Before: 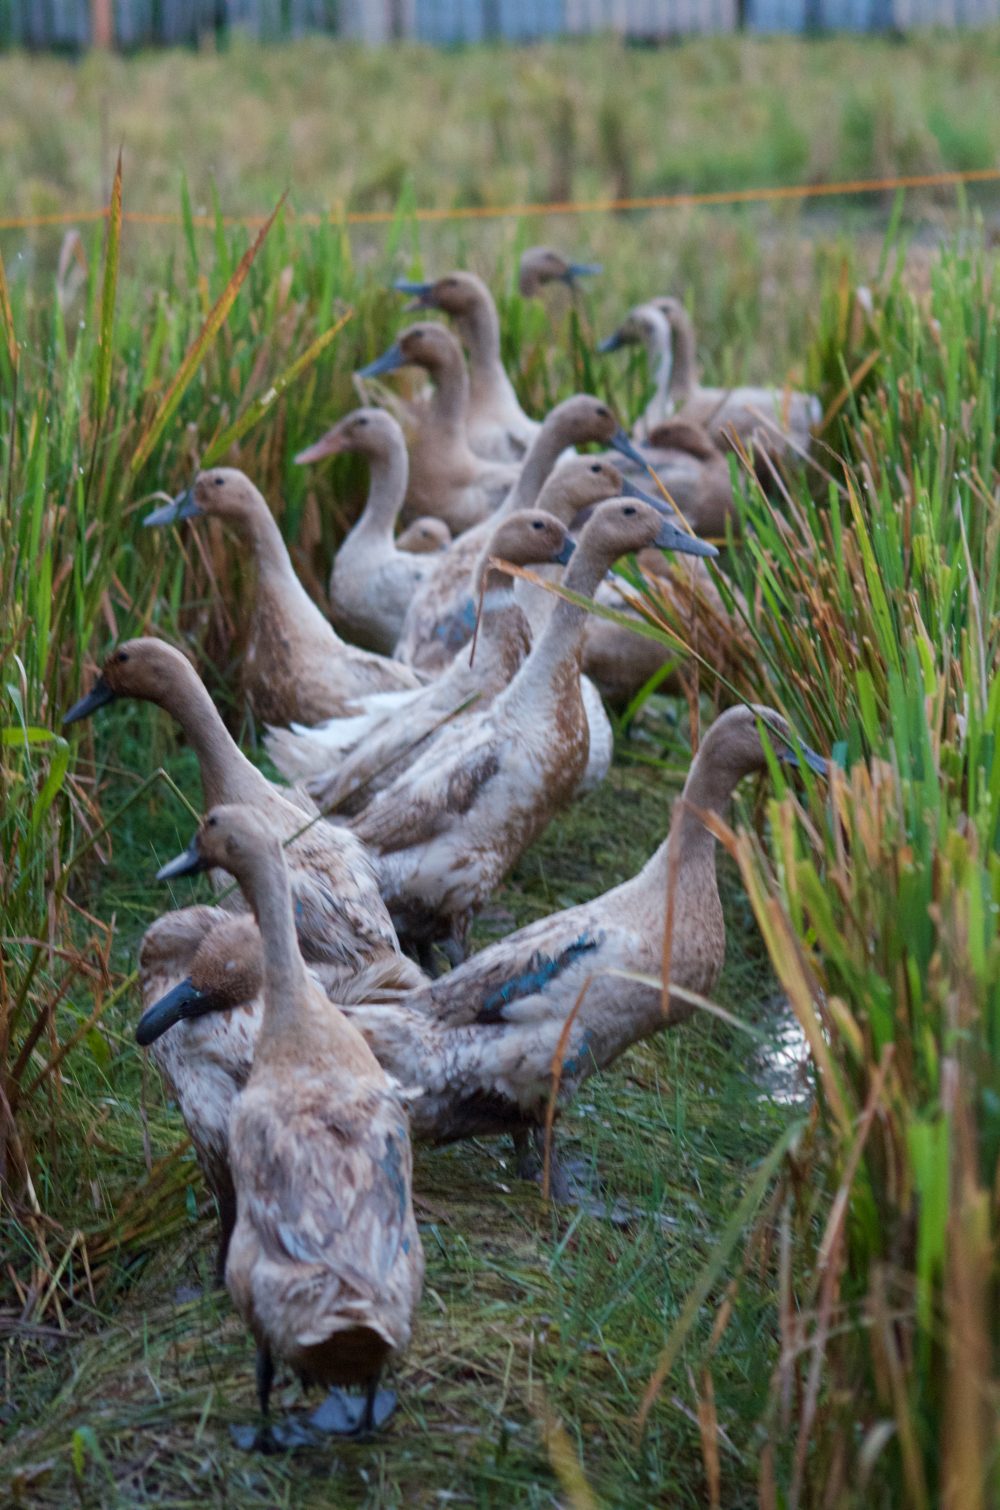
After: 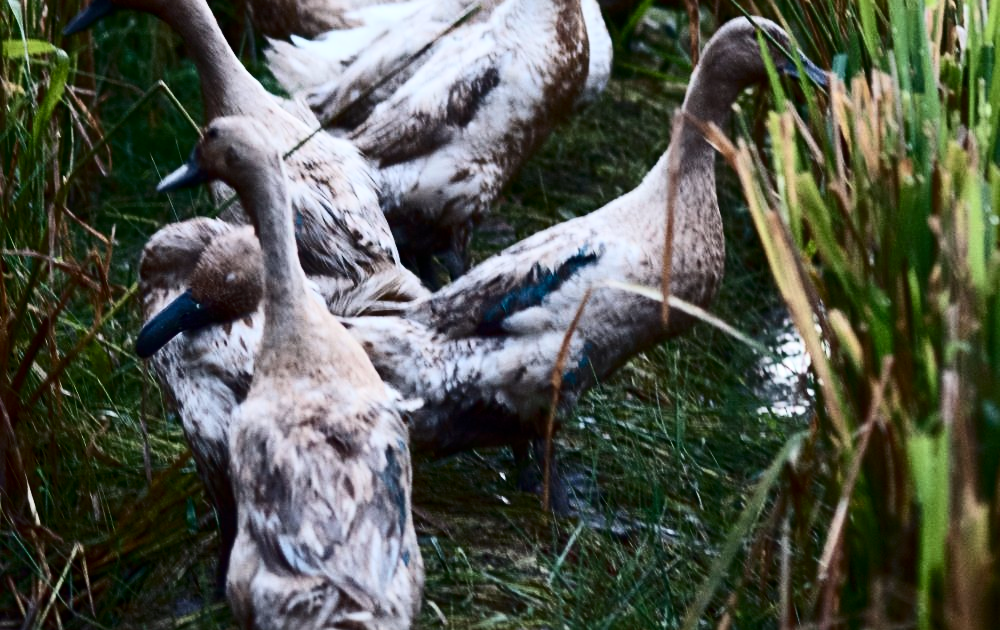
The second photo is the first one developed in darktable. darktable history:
crop: top 45.567%, bottom 12.253%
sharpen: amount 0.2
contrast brightness saturation: contrast 0.51, saturation -0.1
